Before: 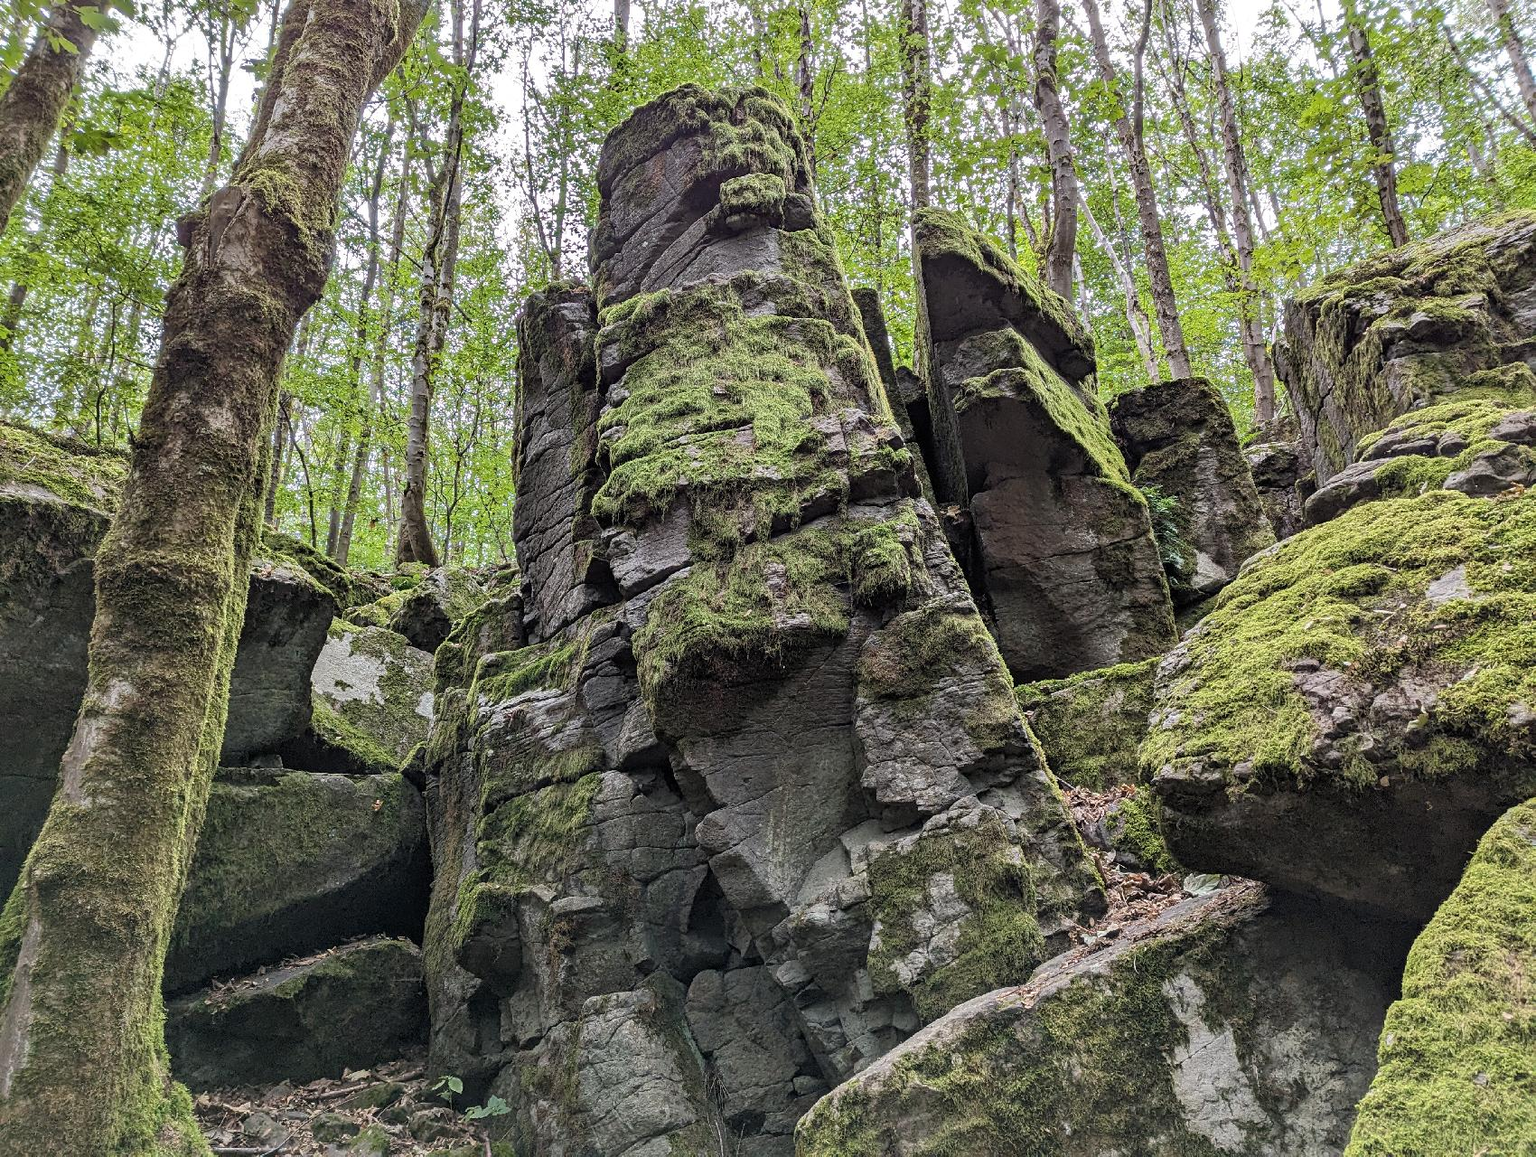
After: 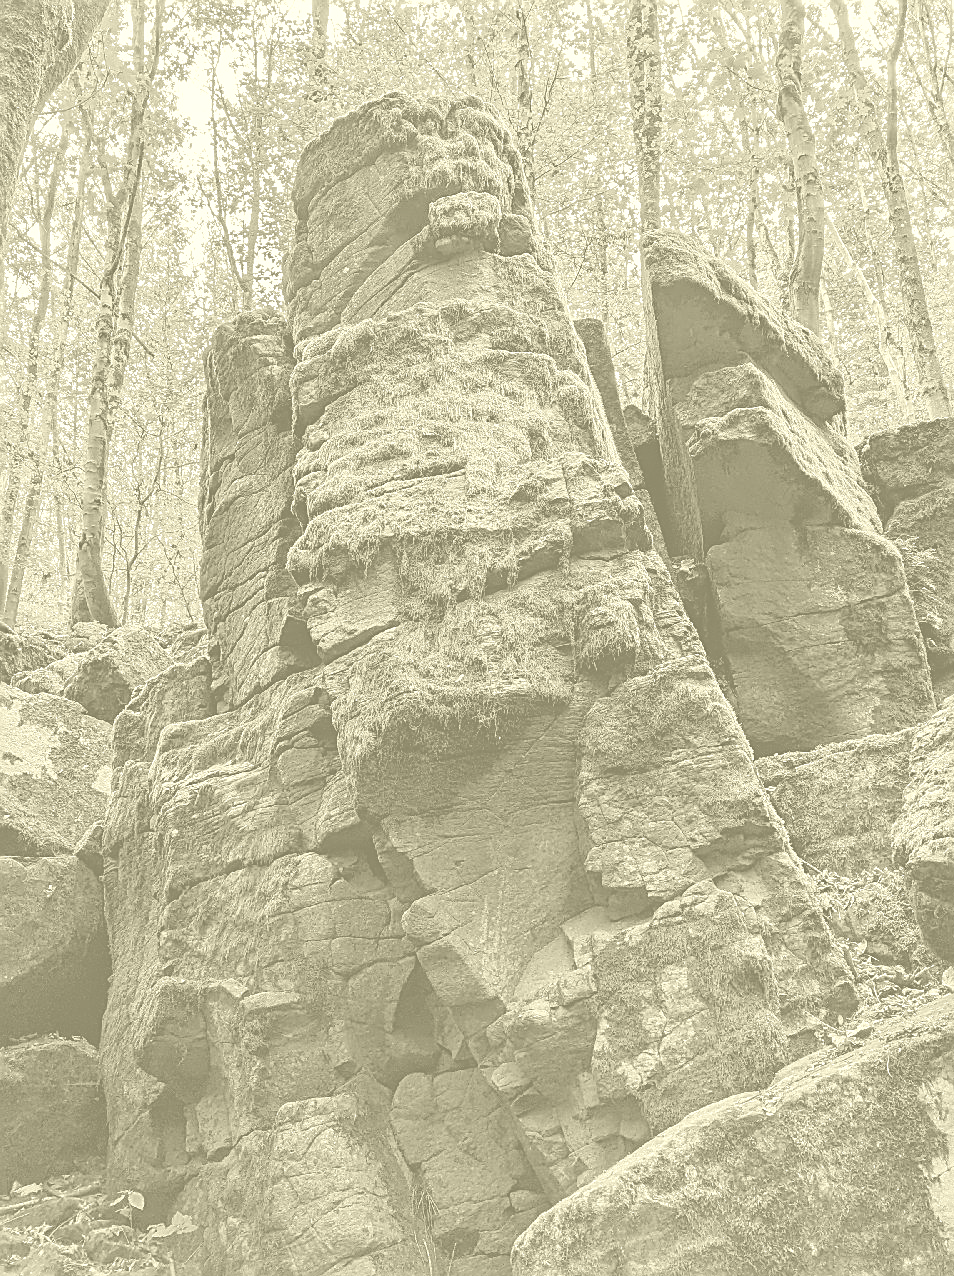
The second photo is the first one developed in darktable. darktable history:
sharpen: on, module defaults
crop: left 21.674%, right 22.086%
colorize: hue 43.2°, saturation 40%, version 1
